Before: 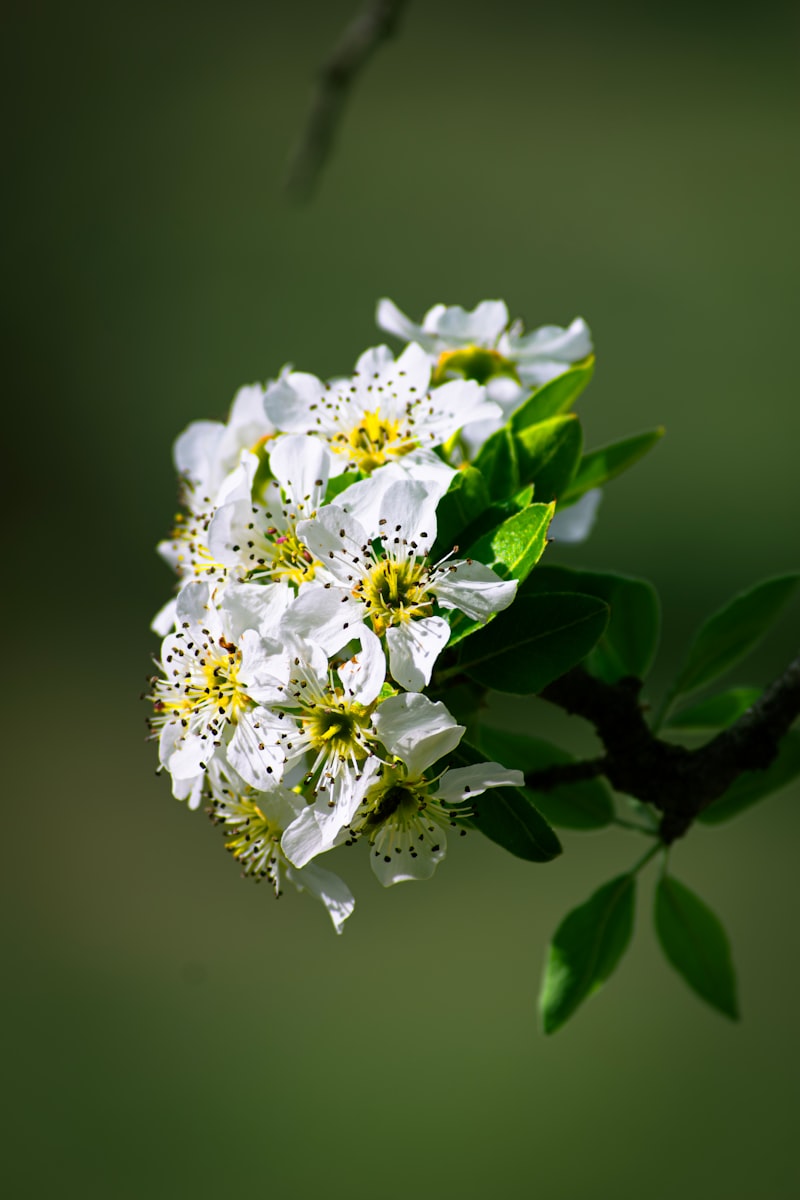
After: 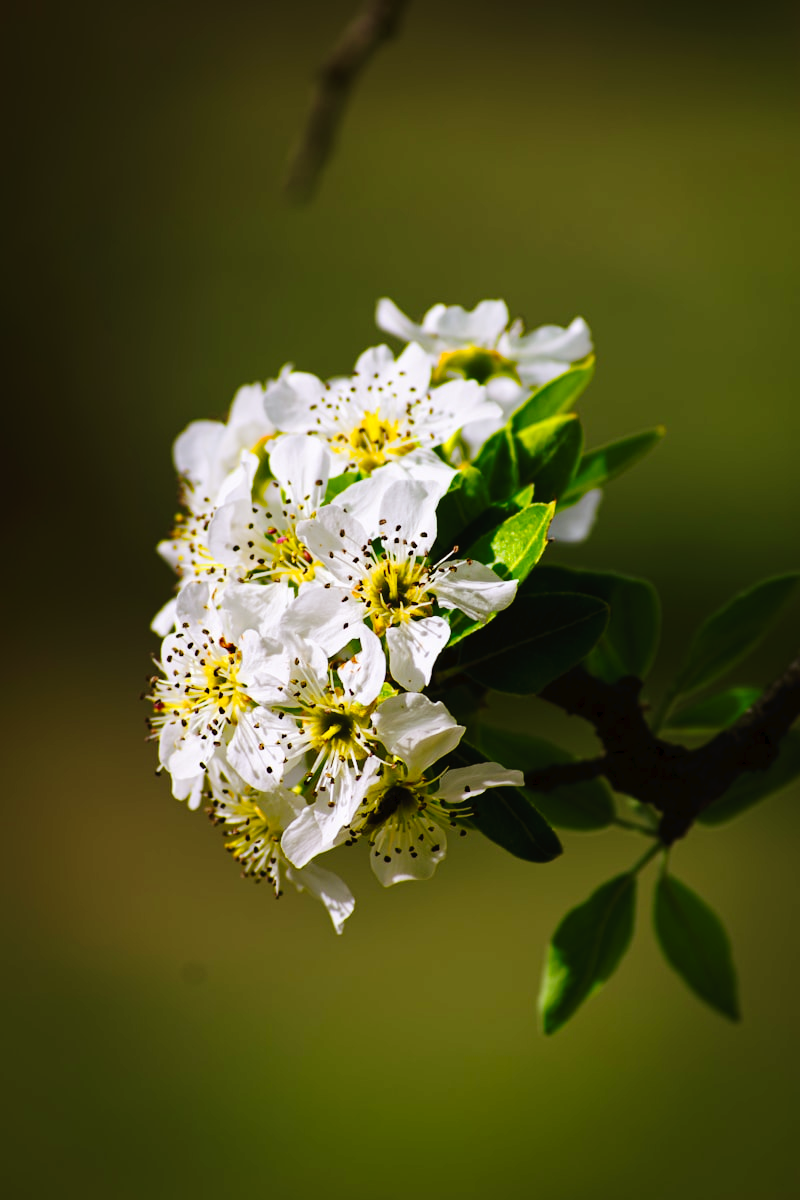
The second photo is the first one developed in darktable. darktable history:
tone curve: curves: ch0 [(0, 0) (0.003, 0.02) (0.011, 0.023) (0.025, 0.028) (0.044, 0.045) (0.069, 0.063) (0.1, 0.09) (0.136, 0.122) (0.177, 0.166) (0.224, 0.223) (0.277, 0.297) (0.335, 0.384) (0.399, 0.461) (0.468, 0.549) (0.543, 0.632) (0.623, 0.705) (0.709, 0.772) (0.801, 0.844) (0.898, 0.91) (1, 1)], preserve colors none
rgb levels: mode RGB, independent channels, levels [[0, 0.5, 1], [0, 0.521, 1], [0, 0.536, 1]]
